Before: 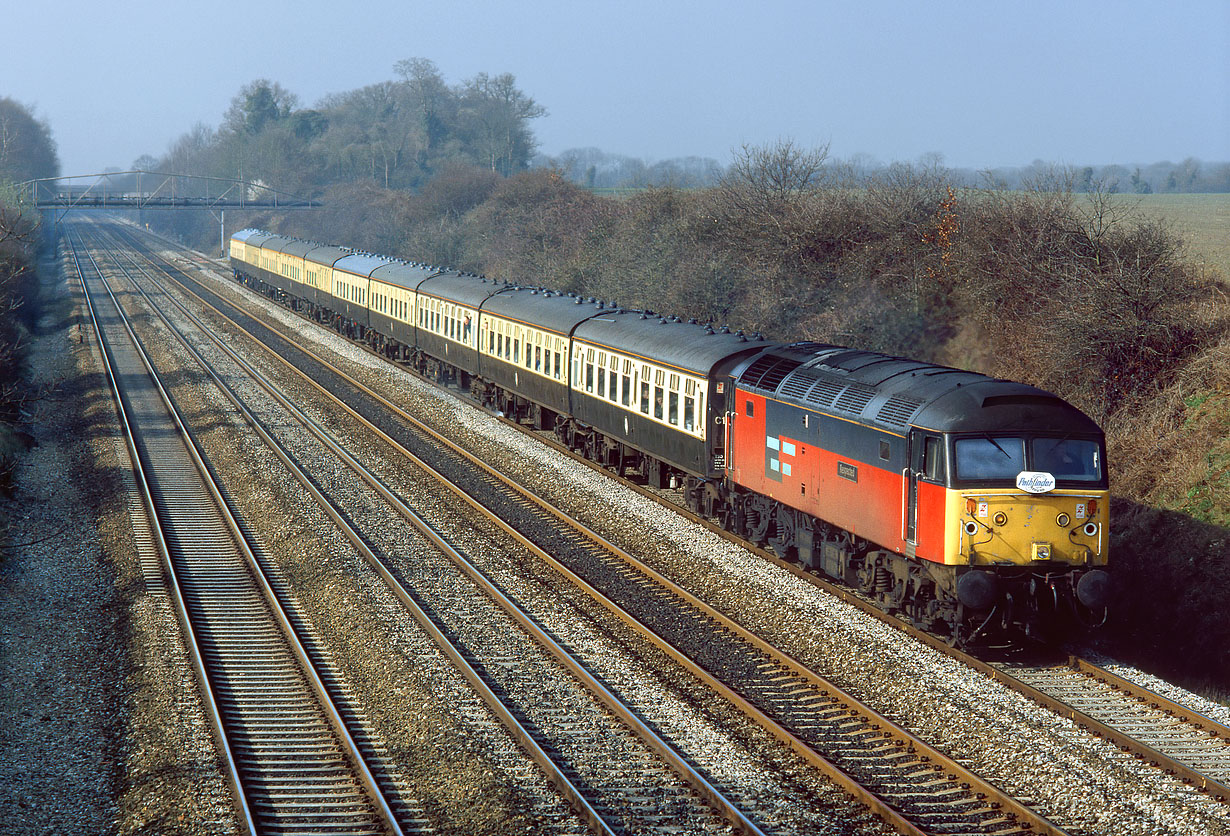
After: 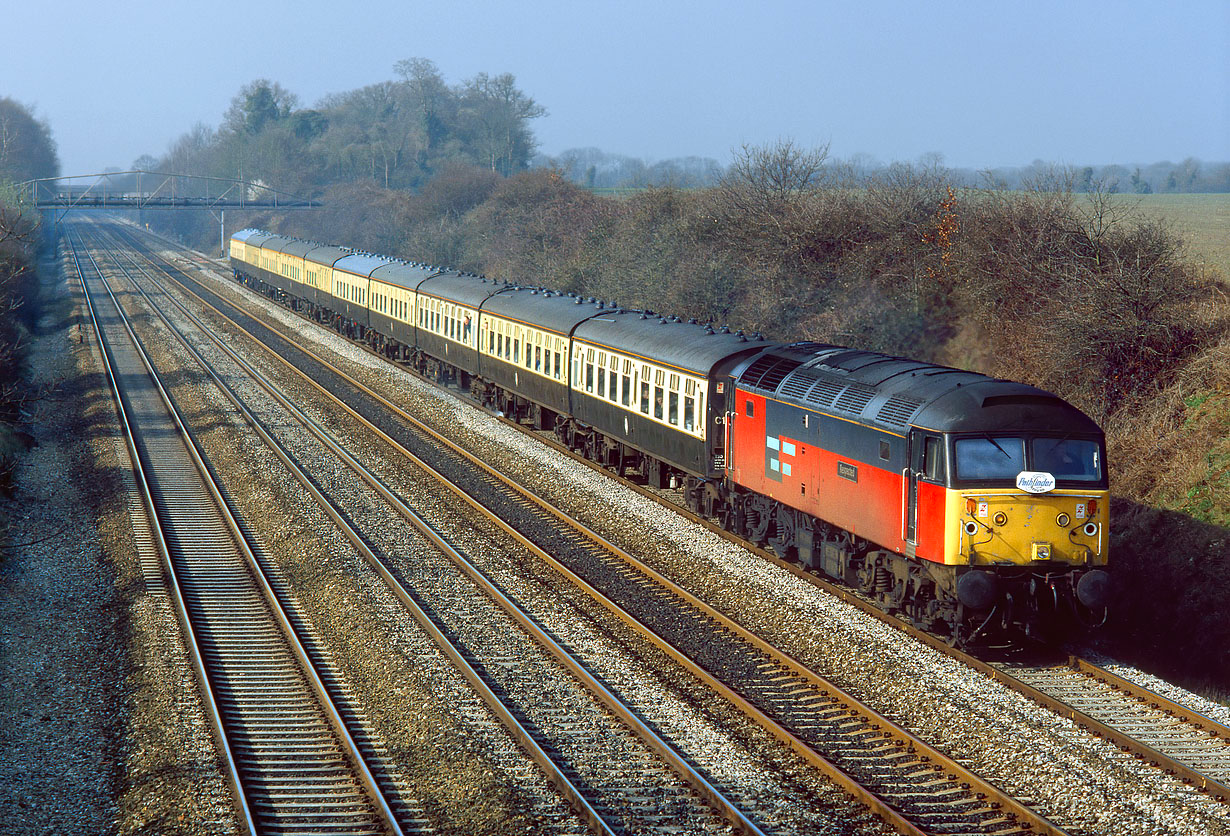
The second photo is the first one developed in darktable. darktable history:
contrast brightness saturation: contrast 0.035, saturation 0.154
